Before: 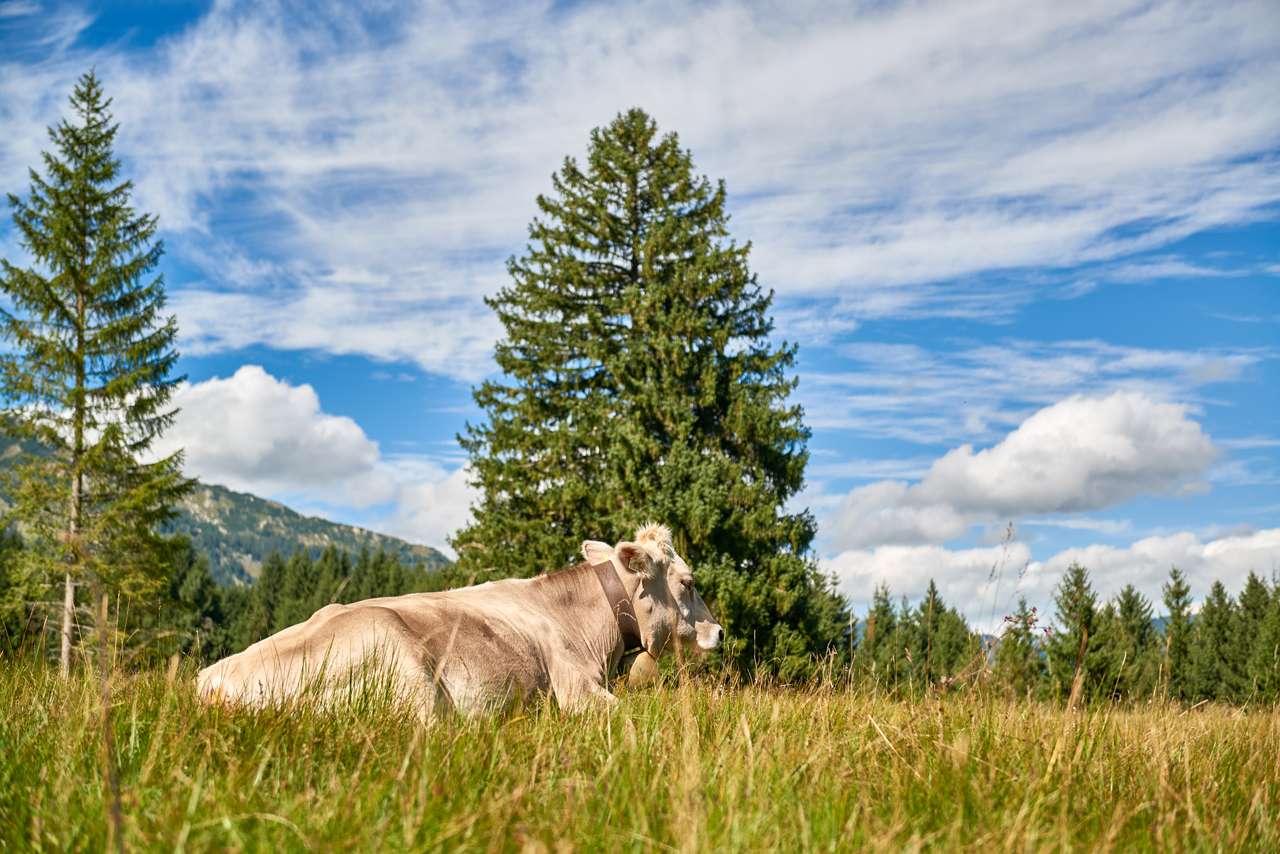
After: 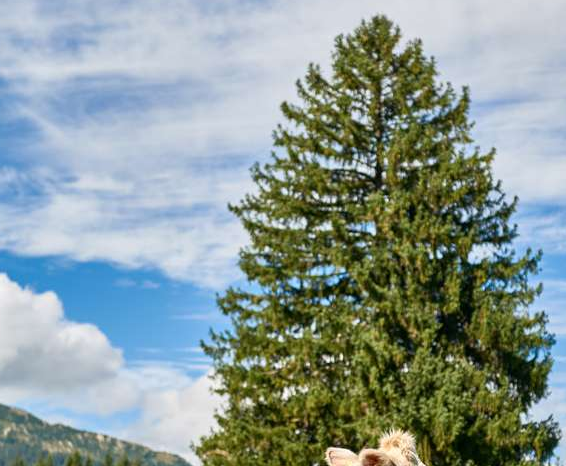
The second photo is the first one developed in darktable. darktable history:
crop: left 20.028%, top 10.894%, right 35.699%, bottom 34.529%
